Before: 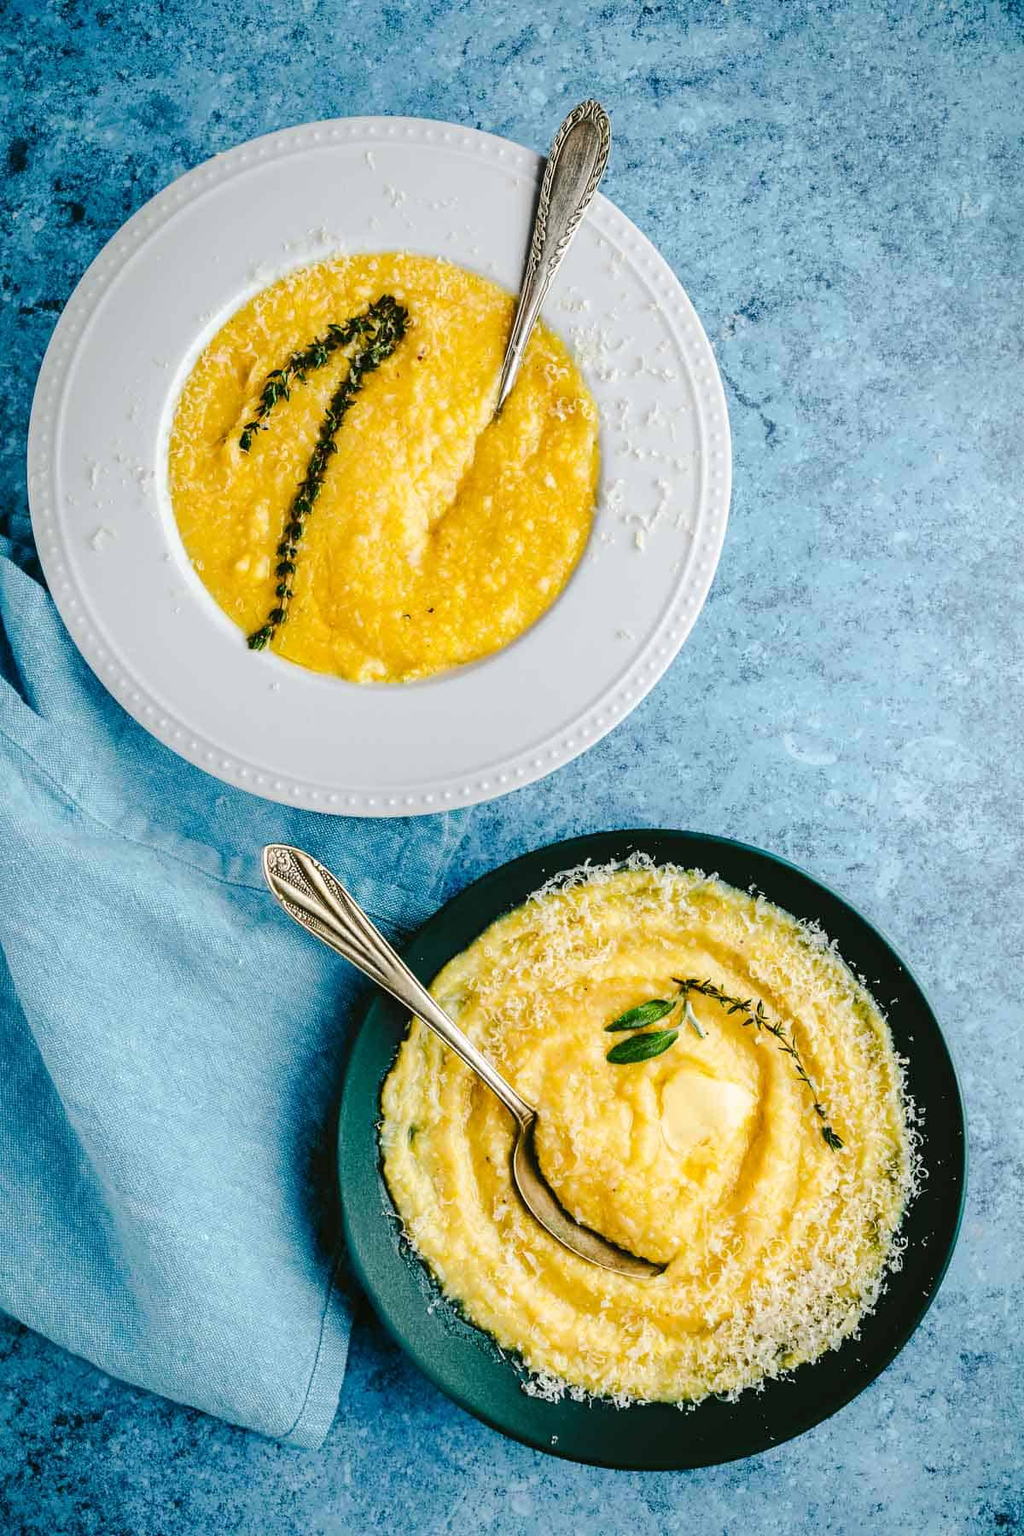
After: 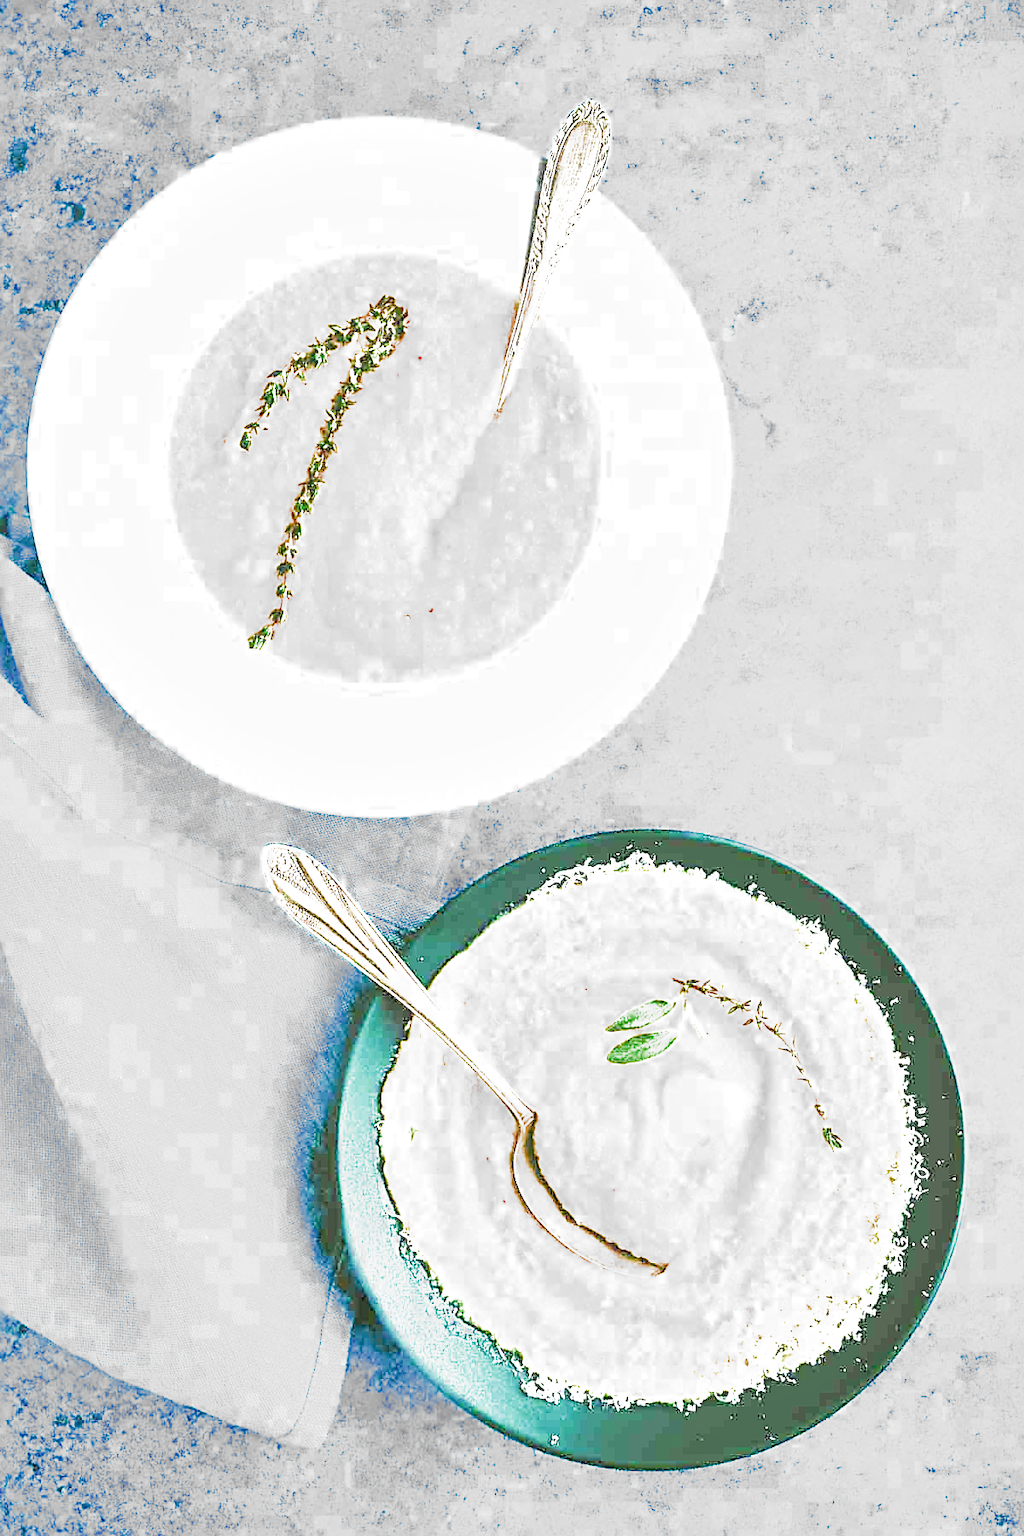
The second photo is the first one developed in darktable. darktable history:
sharpen: on, module defaults
local contrast: mode bilateral grid, contrast 21, coarseness 50, detail 130%, midtone range 0.2
filmic rgb: black relative exposure -7.65 EV, white relative exposure 4.56 EV, hardness 3.61, contrast 1.06, add noise in highlights 0.001, preserve chrominance max RGB, color science v3 (2019), use custom middle-gray values true, contrast in highlights soft
exposure: black level correction 0, exposure 4.07 EV, compensate highlight preservation false
